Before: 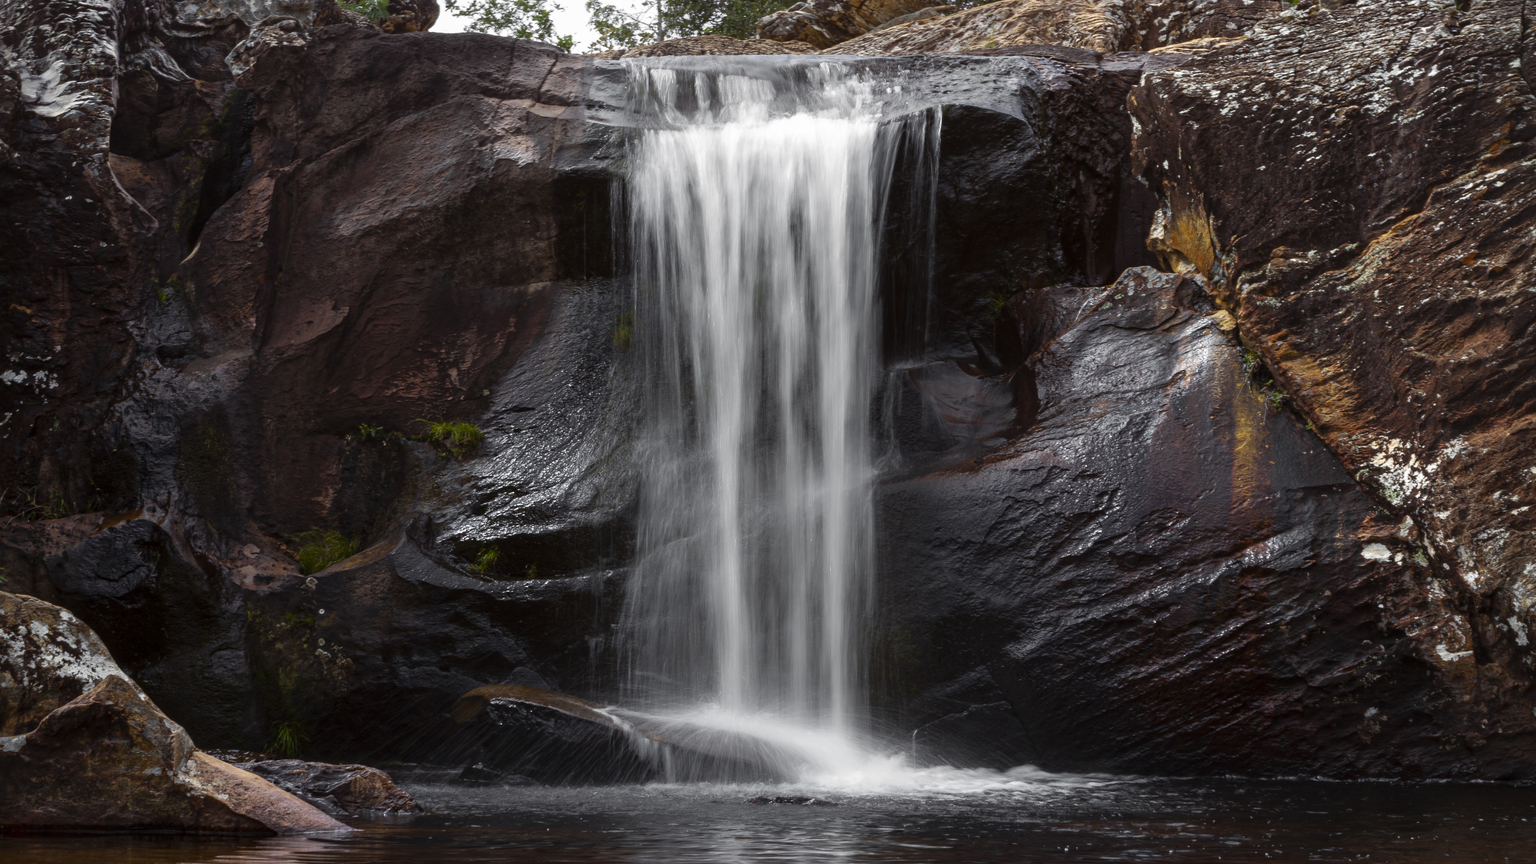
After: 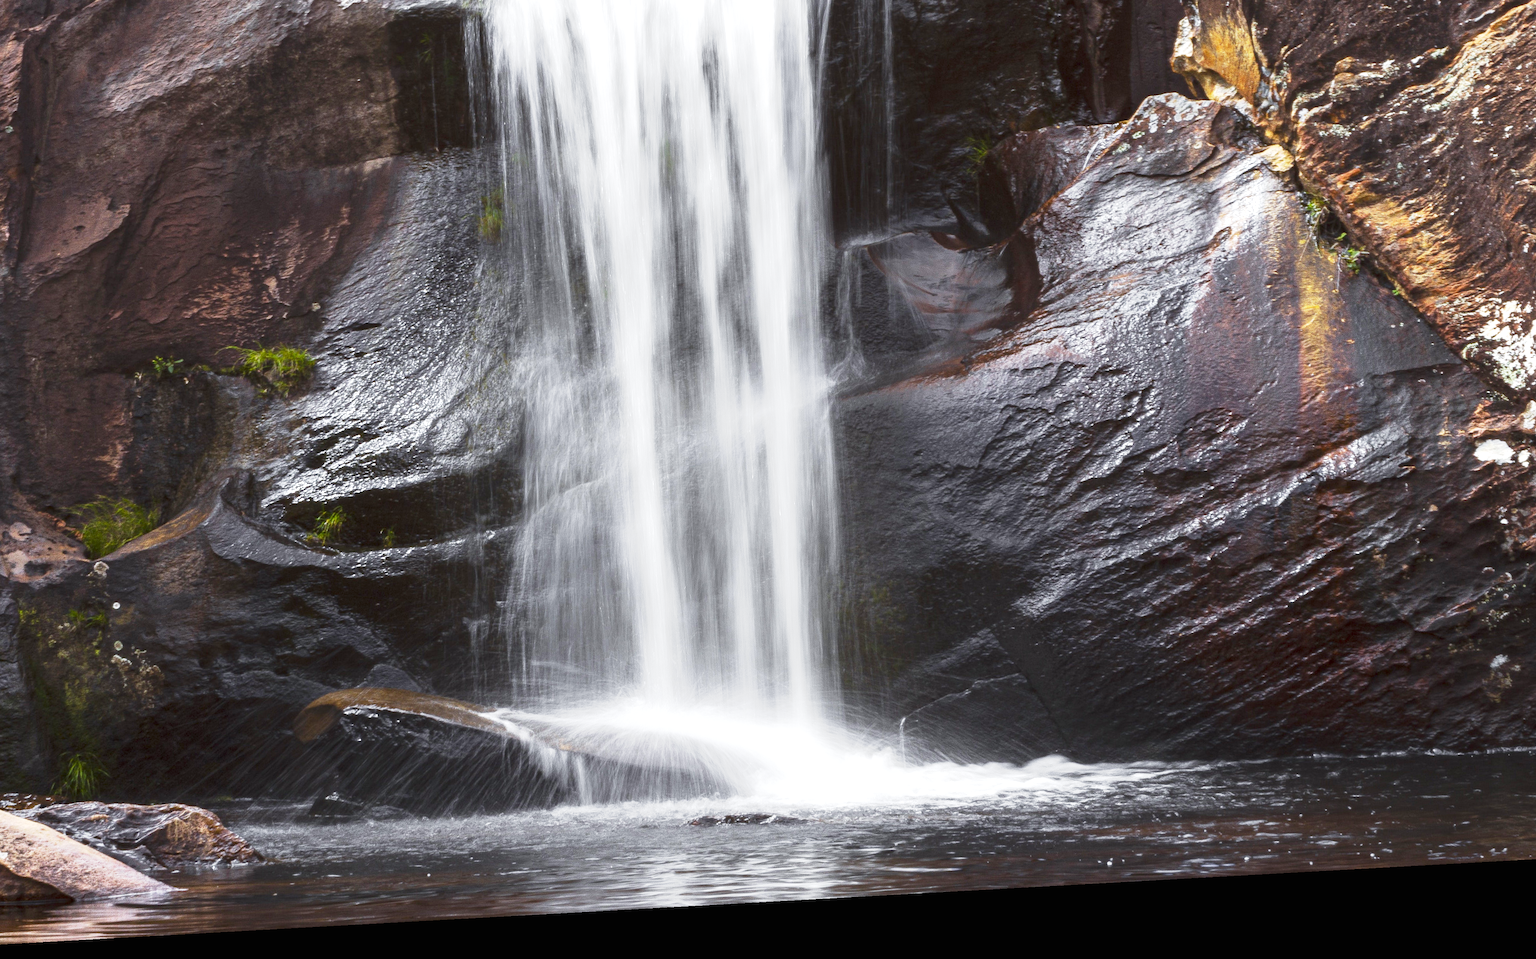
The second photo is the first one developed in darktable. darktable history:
crop: left 16.871%, top 22.857%, right 9.116%
exposure: black level correction 0, exposure 1.45 EV, compensate exposure bias true, compensate highlight preservation false
white balance: red 0.988, blue 1.017
rotate and perspective: rotation -3.18°, automatic cropping off
base curve: curves: ch0 [(0, 0) (0.088, 0.125) (0.176, 0.251) (0.354, 0.501) (0.613, 0.749) (1, 0.877)], preserve colors none
contrast brightness saturation: contrast 0.03, brightness -0.04
